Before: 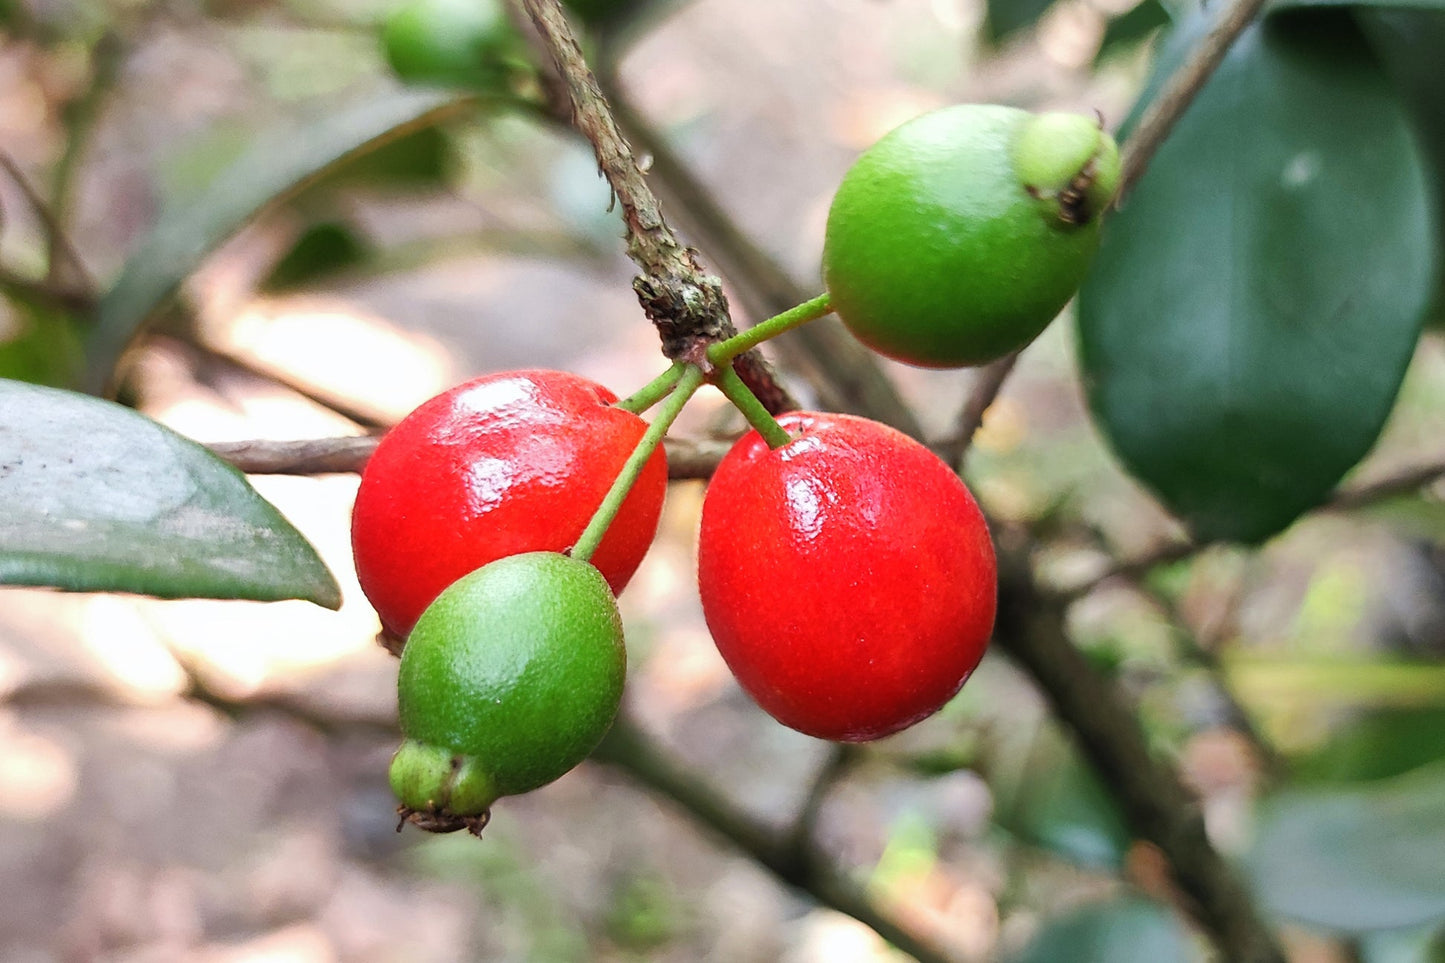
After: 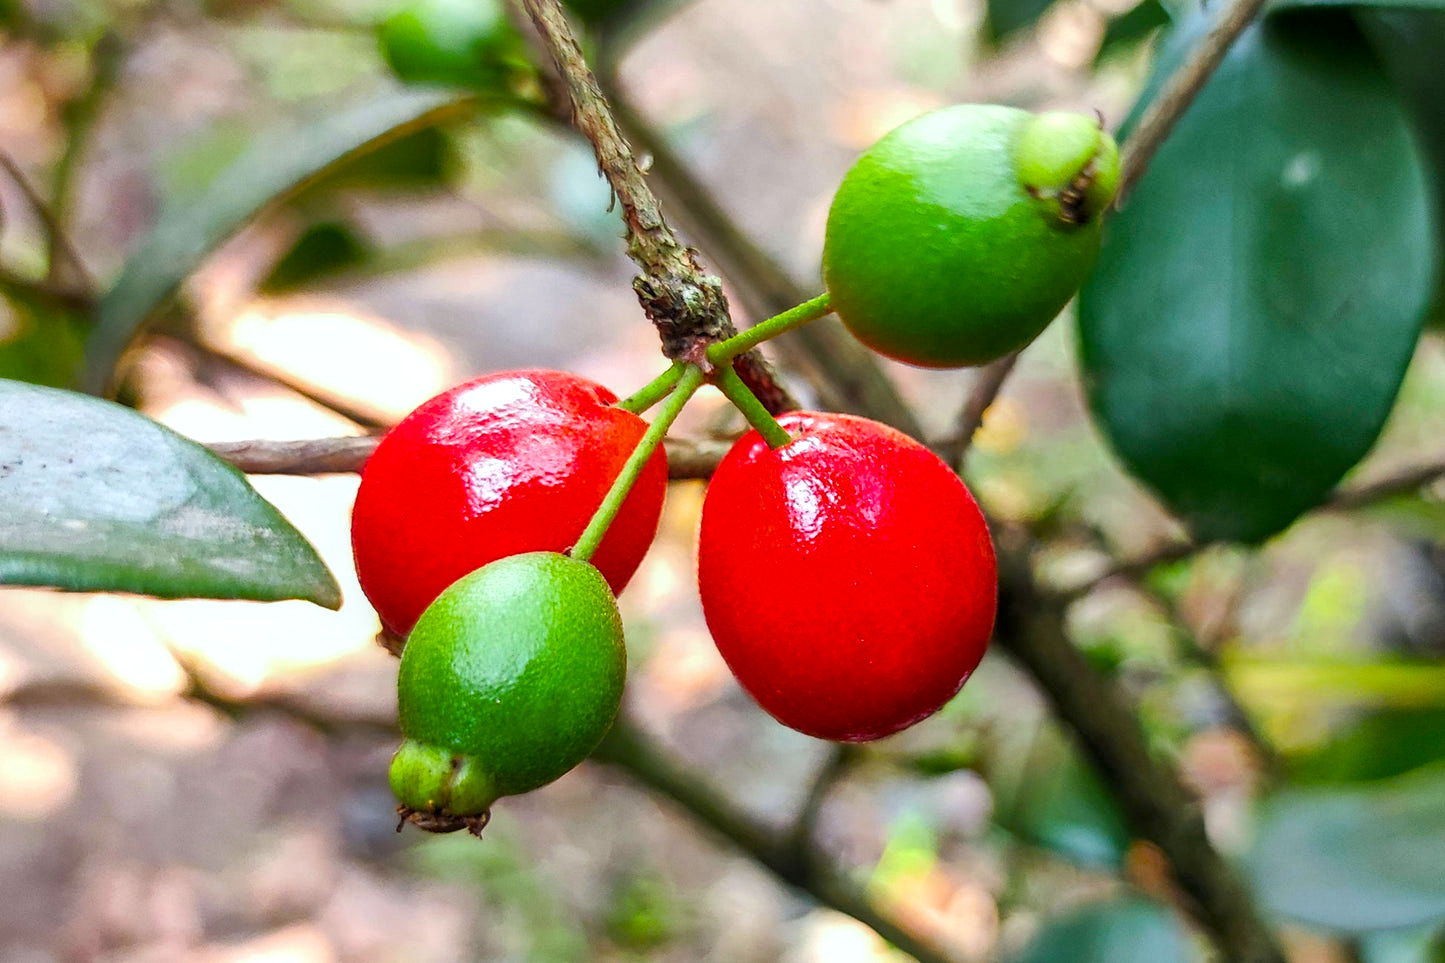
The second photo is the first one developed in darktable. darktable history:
color balance rgb: linear chroma grading › global chroma 15%, perceptual saturation grading › global saturation 30%
white balance: red 0.978, blue 0.999
local contrast: on, module defaults
